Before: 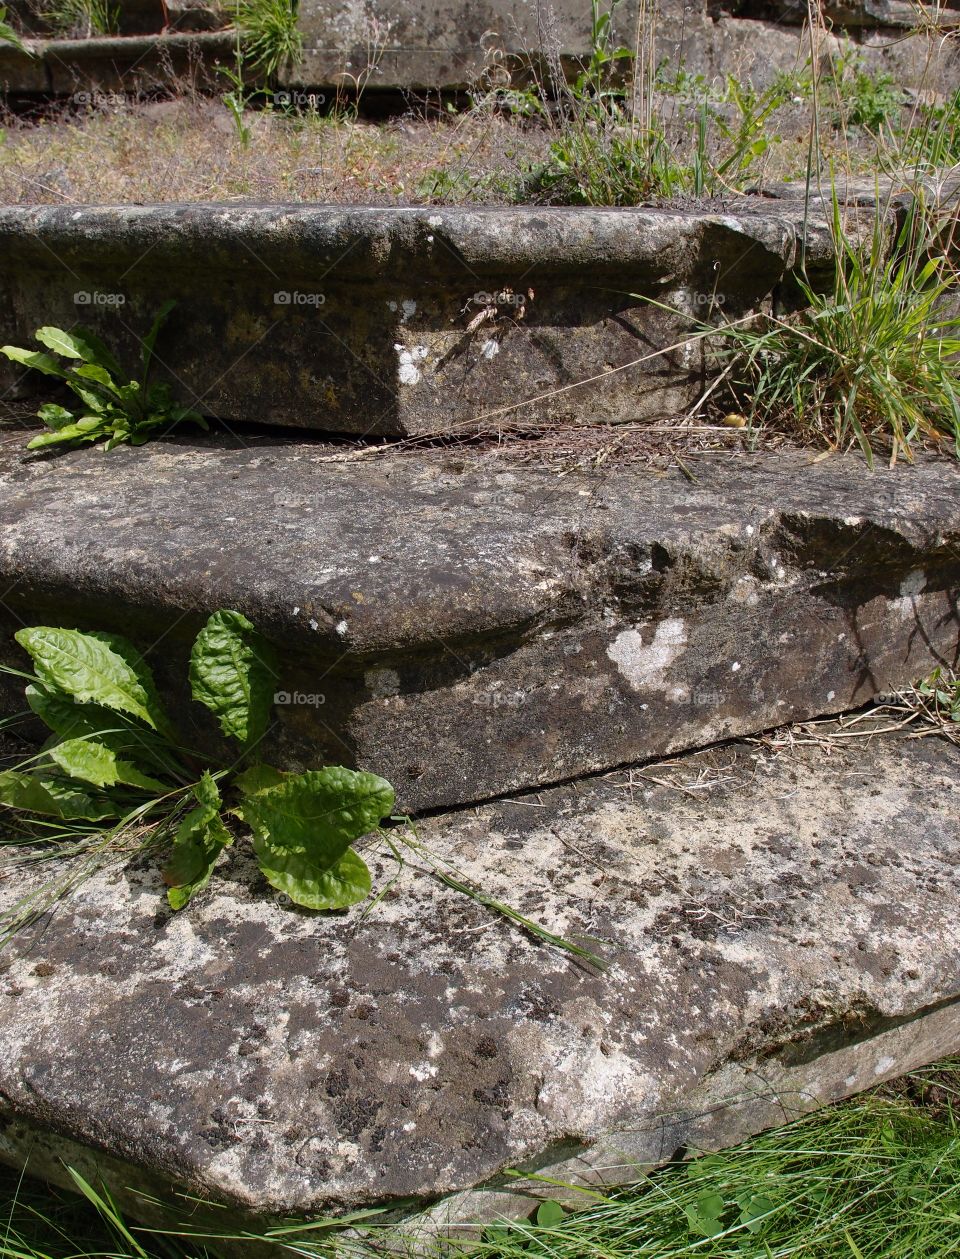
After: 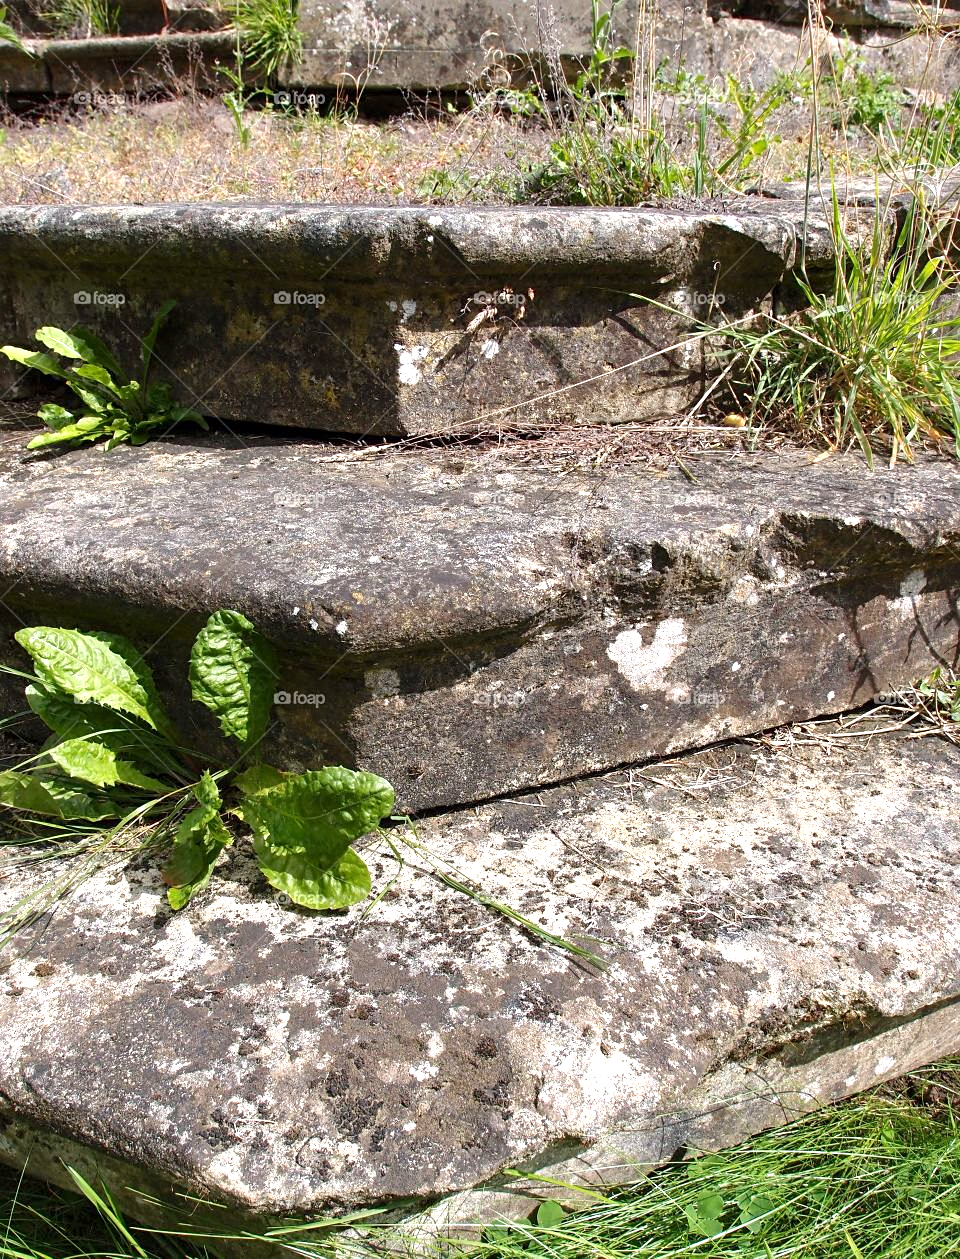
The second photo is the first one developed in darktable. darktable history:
exposure: black level correction 0.001, exposure 0.955 EV, compensate exposure bias true, compensate highlight preservation false
sharpen: amount 0.2
